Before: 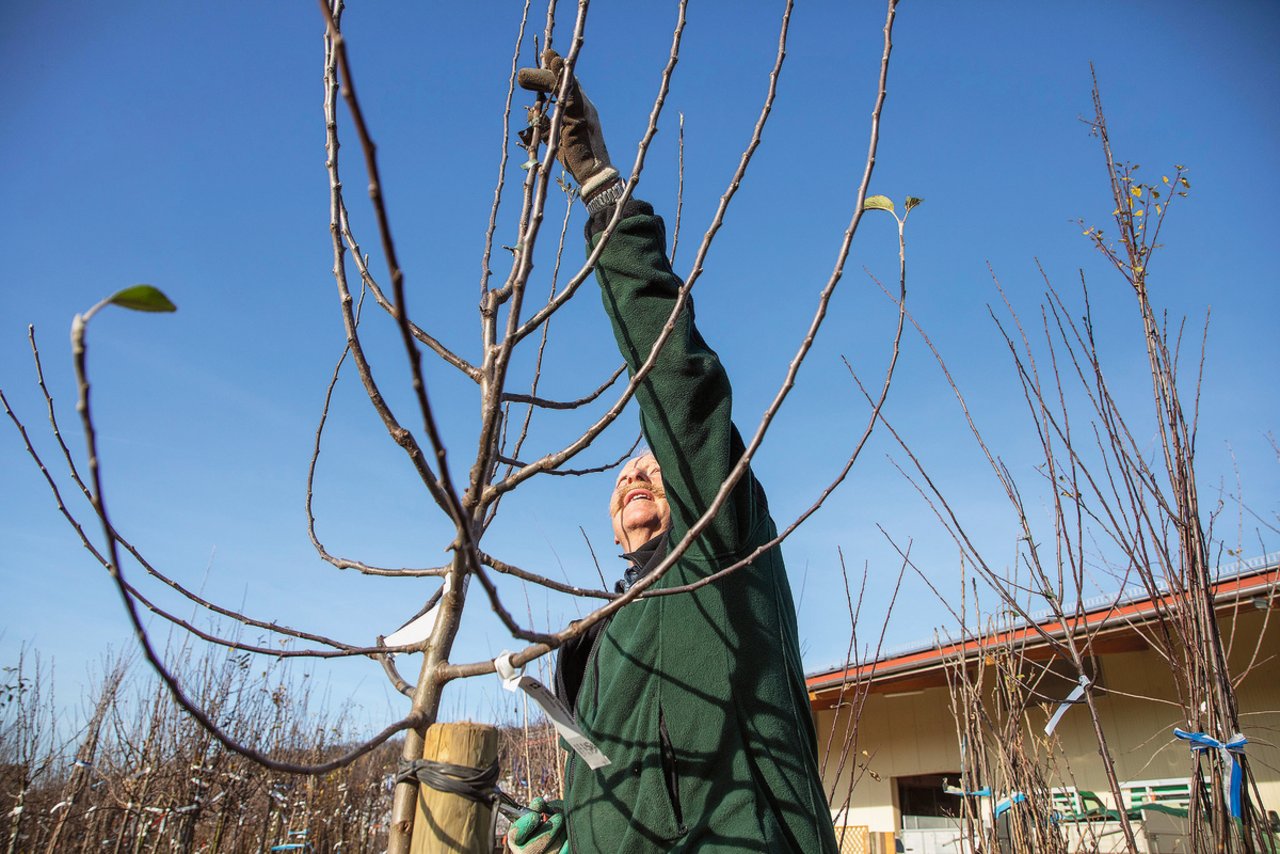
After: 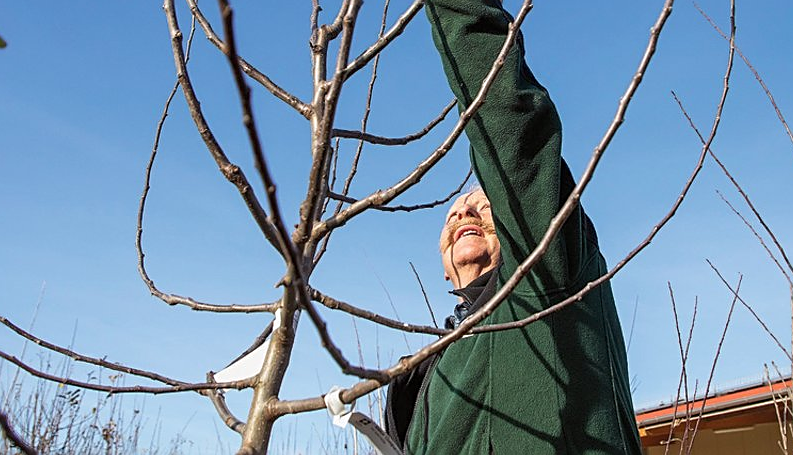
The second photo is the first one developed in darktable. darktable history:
sharpen: on, module defaults
crop: left 13.311%, top 30.996%, right 24.673%, bottom 15.697%
